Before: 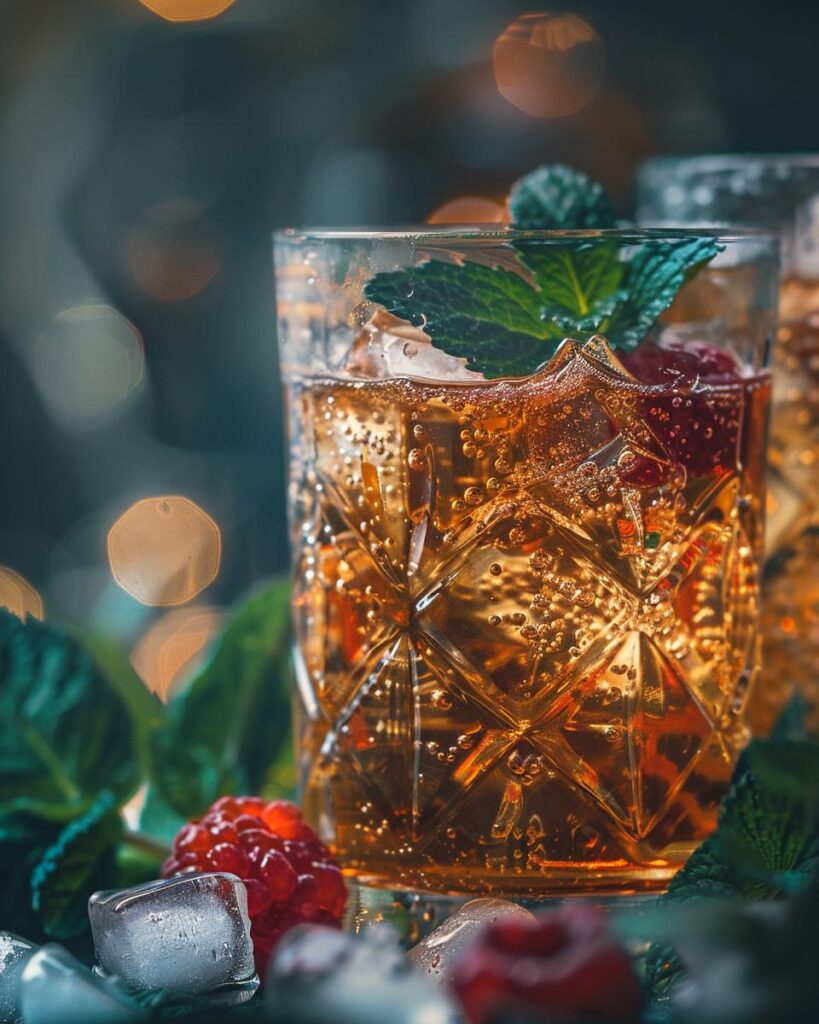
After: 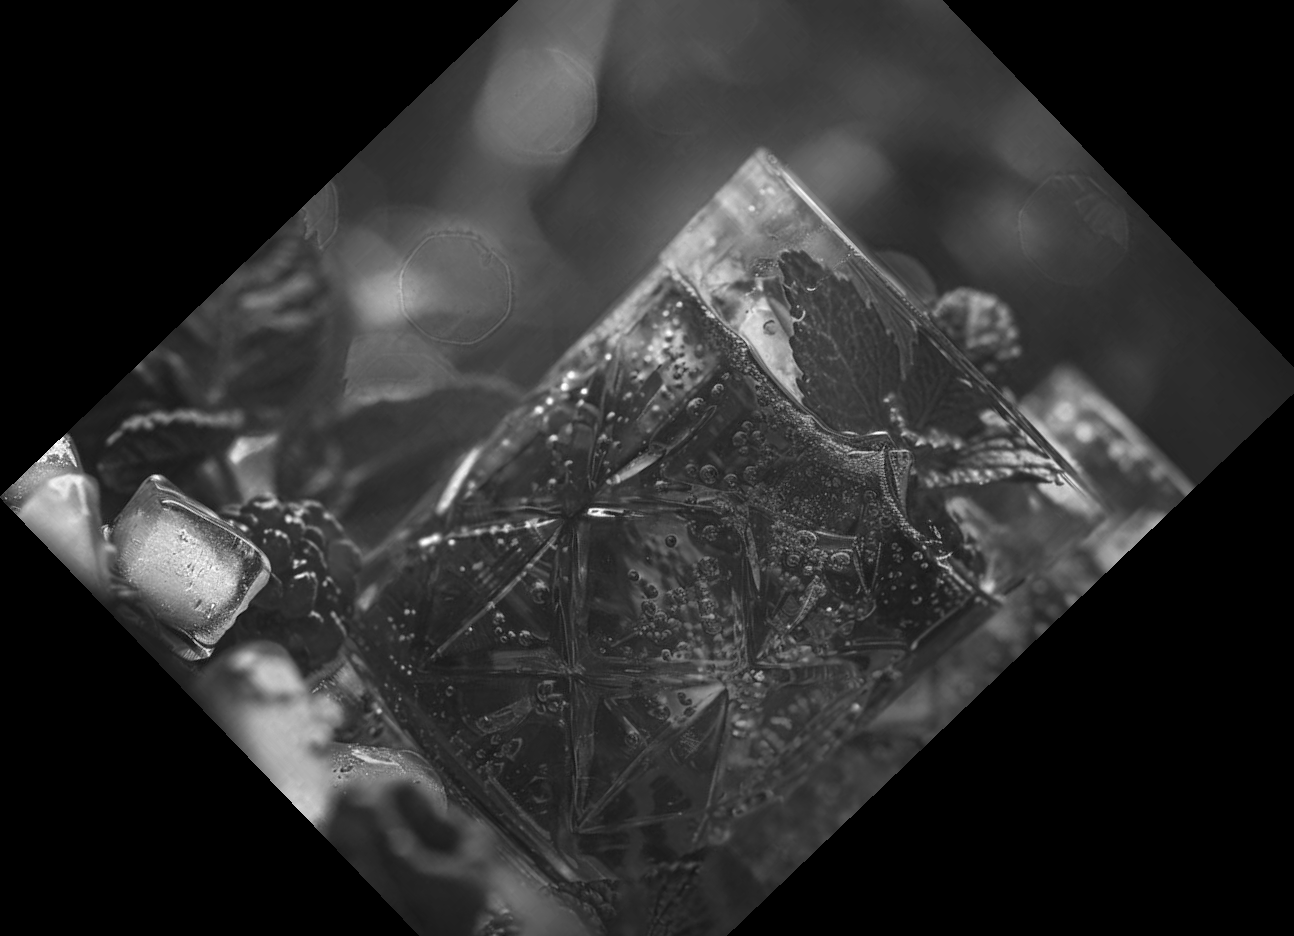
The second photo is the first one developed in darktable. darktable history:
color zones: curves: ch0 [(0.287, 0.048) (0.493, 0.484) (0.737, 0.816)]; ch1 [(0, 0) (0.143, 0) (0.286, 0) (0.429, 0) (0.571, 0) (0.714, 0) (0.857, 0)]
crop and rotate: angle -46.26°, top 16.234%, right 0.912%, bottom 11.704%
